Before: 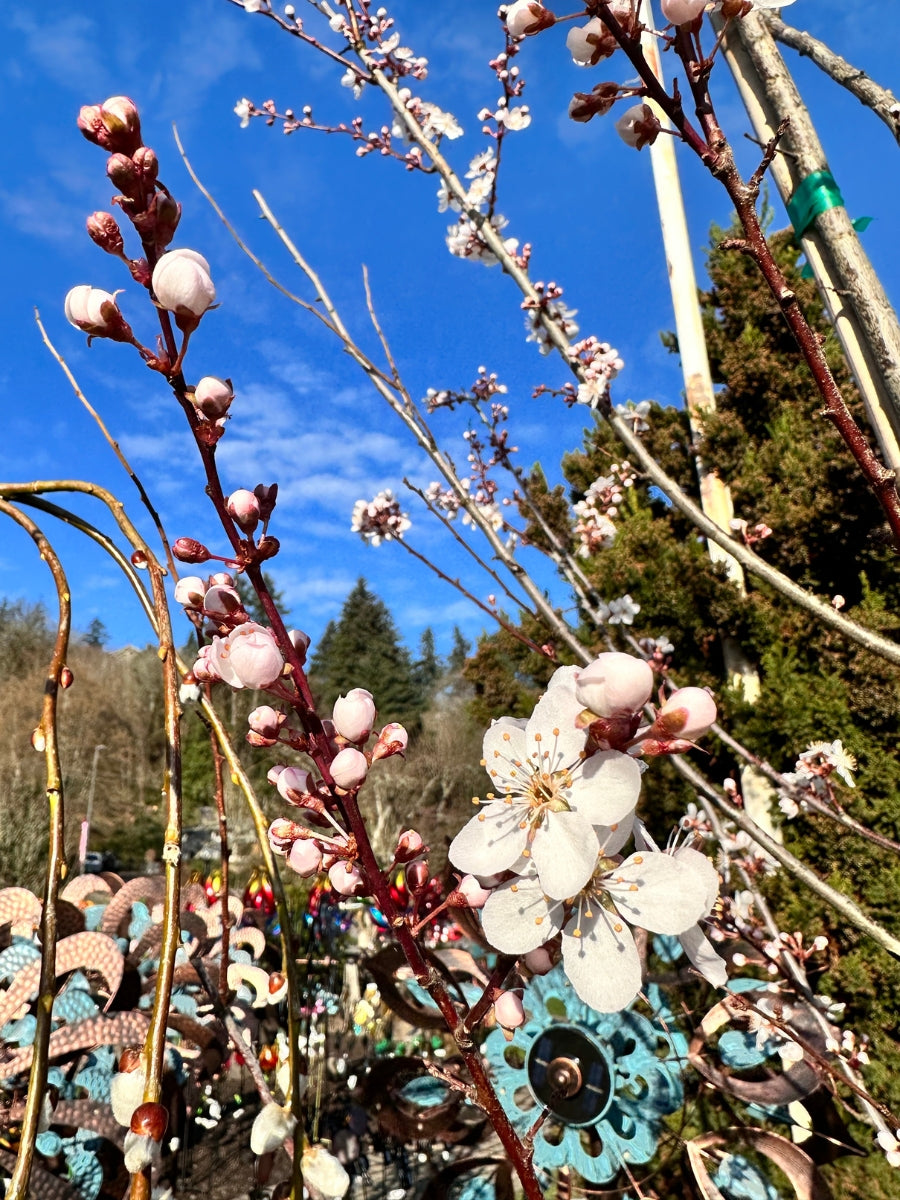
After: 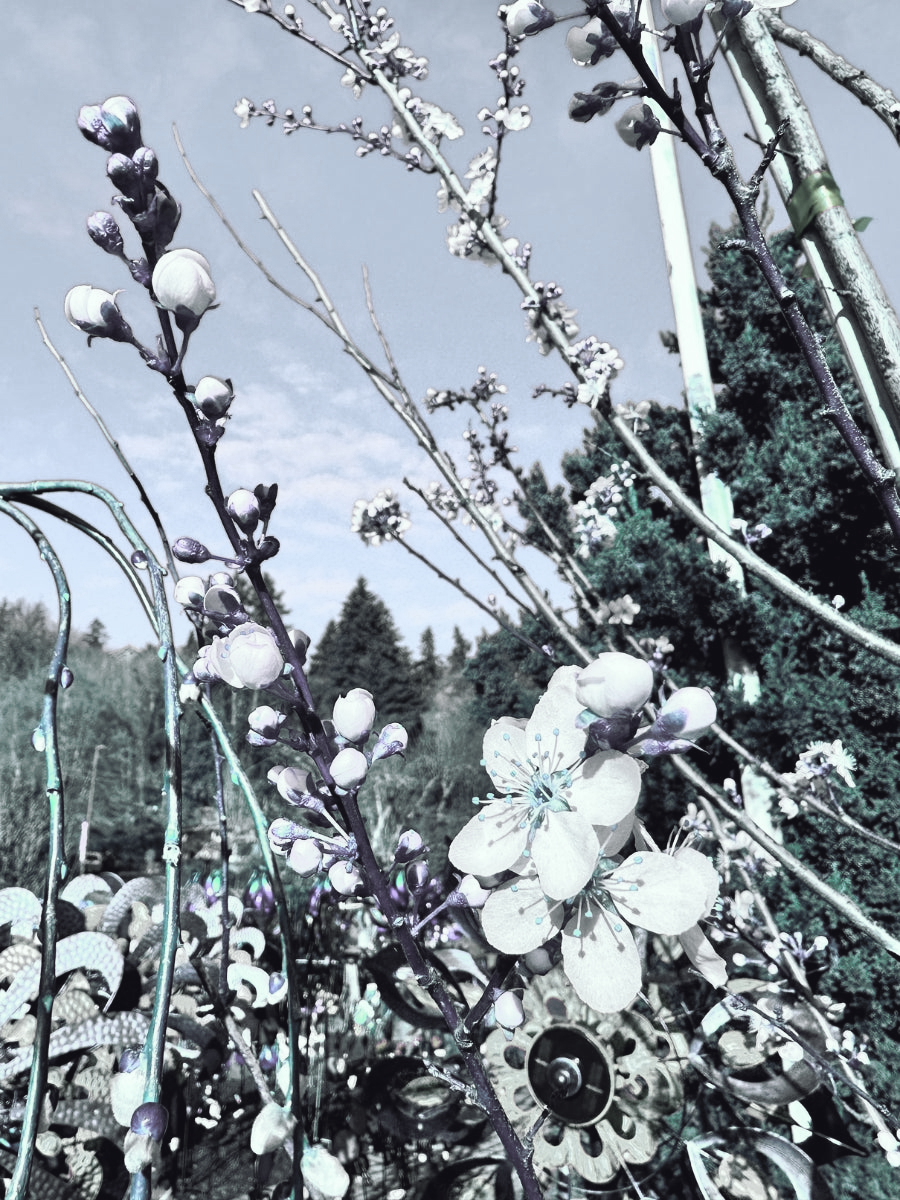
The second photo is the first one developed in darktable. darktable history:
tone curve: curves: ch0 [(0, 0) (0.003, 0.003) (0.011, 0.011) (0.025, 0.024) (0.044, 0.043) (0.069, 0.068) (0.1, 0.097) (0.136, 0.132) (0.177, 0.173) (0.224, 0.219) (0.277, 0.27) (0.335, 0.327) (0.399, 0.389) (0.468, 0.456) (0.543, 0.547) (0.623, 0.626) (0.709, 0.711) (0.801, 0.802) (0.898, 0.898) (1, 1)], preserve colors none
color look up table: target L [93.7, 90.59, 96.68, 80.31, 88.61, 80.93, 92.25, 80.28, 81.44, 85.06, 62.18, 53.94, 62.15, 52.77, 47.79, 52.96, 41.65, 15.53, 90.65, 89.32, 87.91, 79.56, 76.21, 73.49, 79.01, 69.98, 53.87, 64.79, 49.61, 38.55, 27.04, 14.68, 95.55, 77.79, 77.31, 88.38, 67.85, 76.8, 58.99, 89.06, 59.11, 74.59, 33.78, 50, 29.17, 91.78, 94.38, 76.69, 11.25], target a [-19.67, -44.94, -4.57, 17.8, 5.746, -30.08, -5.049, 11.41, -2.953, -16, 24.77, -1.701, -6.022, 7.173, 11.72, -21.67, -7.945, 0.031, -9.614, 2.759, -21.51, 6.017, -13.01, -5.078, 15.69, 3.93, -6.007, 13.69, -13.09, 8.059, 0.014, 4.882, 0.459, 4.79, 10.57, 3.959, 0.796, 1.449, 23.2, -2.743, 13.38, 5.648, 13, 0.679, 7.153, -14.69, -1.501, -7.696, 0.107], target b [7.23, 17.58, 5.782, -26.94, -5.46, 0.341, 20.5, -3.985, 2.244, 15.65, -21.44, -23.91, 14.02, -5.74, -12.06, 1.501, 6.634, -6.558, -1.705, -7.091, -8.668, -12.73, -16.6, -12.43, -28.46, -26.43, -0.881, -26.02, -10.35, -16.09, -3.367, -9.204, -3.021, -14.93, -31.75, -14.8, -4.279, -7.825, -59.64, -13.37, -34.96, -19.82, -34.71, -10.68, -22.04, 0.901, -5.325, -7.652, -2.229], num patches 49
